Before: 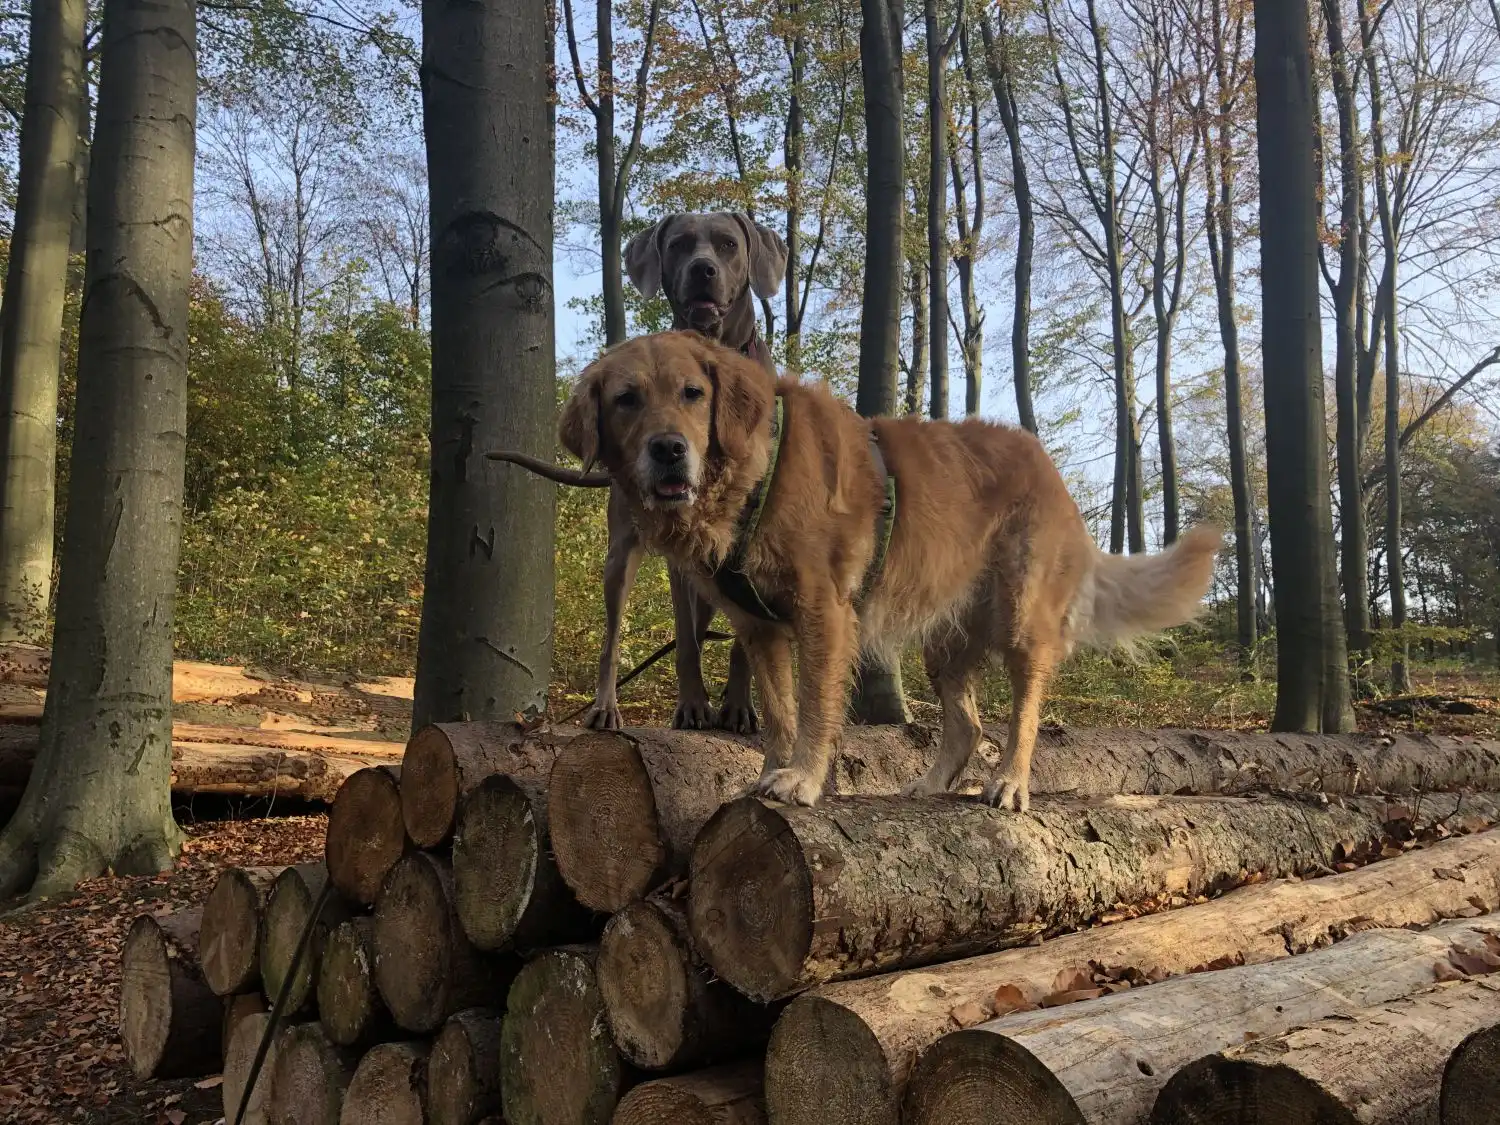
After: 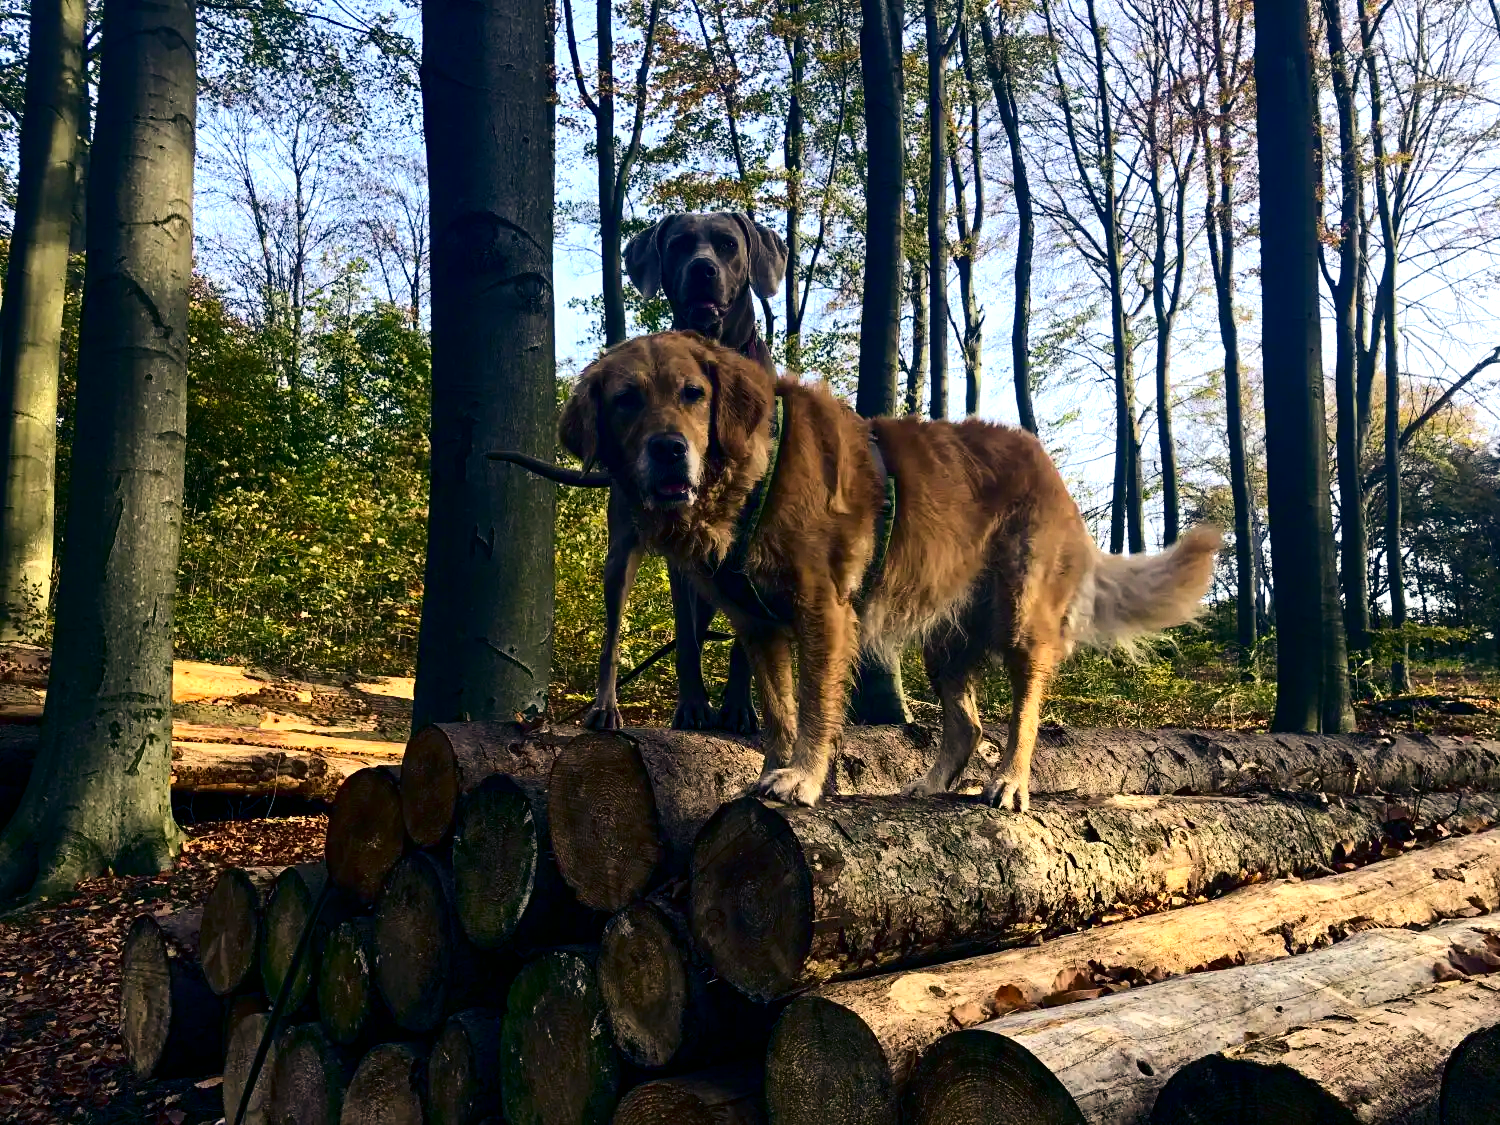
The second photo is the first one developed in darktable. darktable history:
exposure: black level correction 0, exposure 0.699 EV, compensate highlight preservation false
contrast brightness saturation: contrast 0.24, brightness -0.239, saturation 0.139
color balance rgb: shadows lift › luminance -40.918%, shadows lift › chroma 14.202%, shadows lift › hue 257.66°, linear chroma grading › global chroma 10.169%, perceptual saturation grading › global saturation 0.384%
